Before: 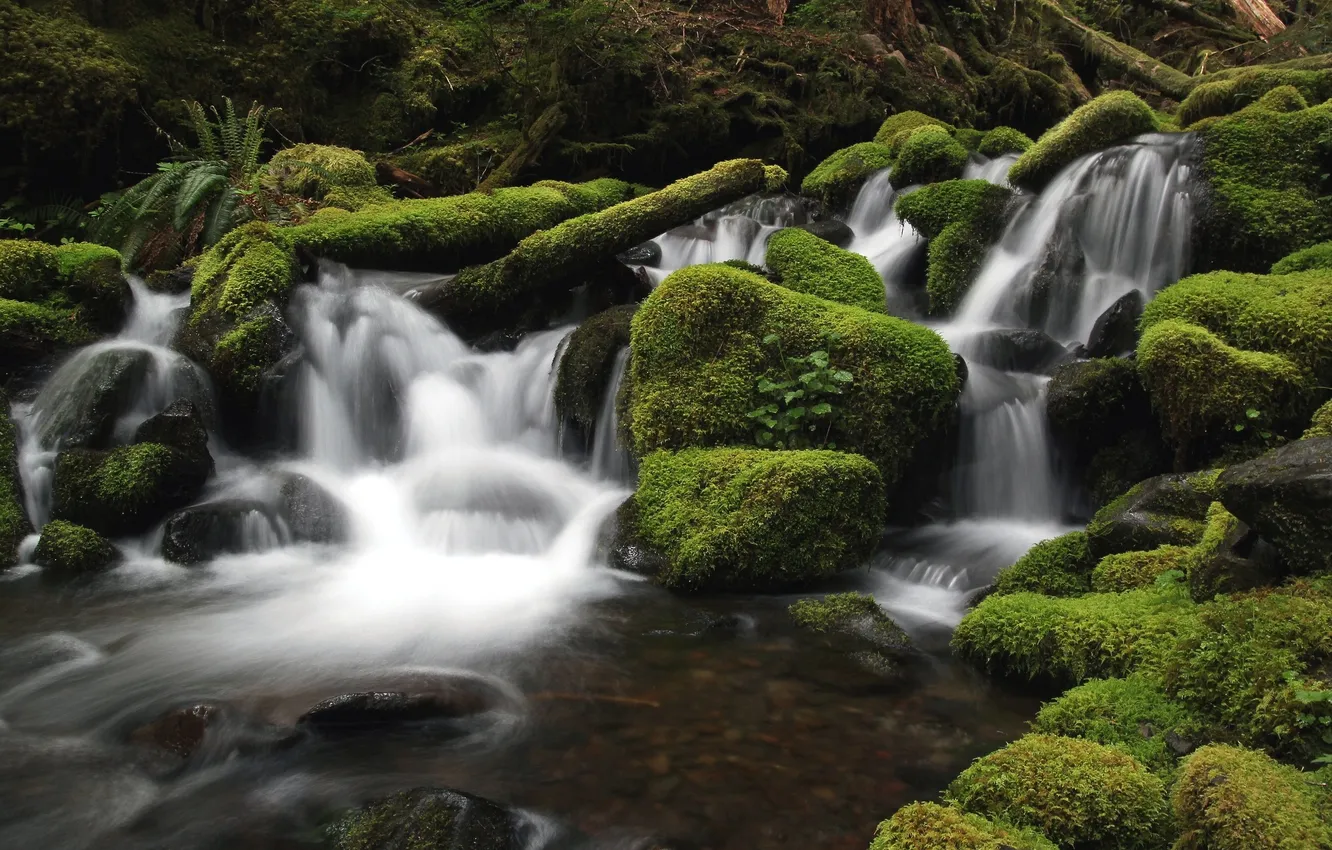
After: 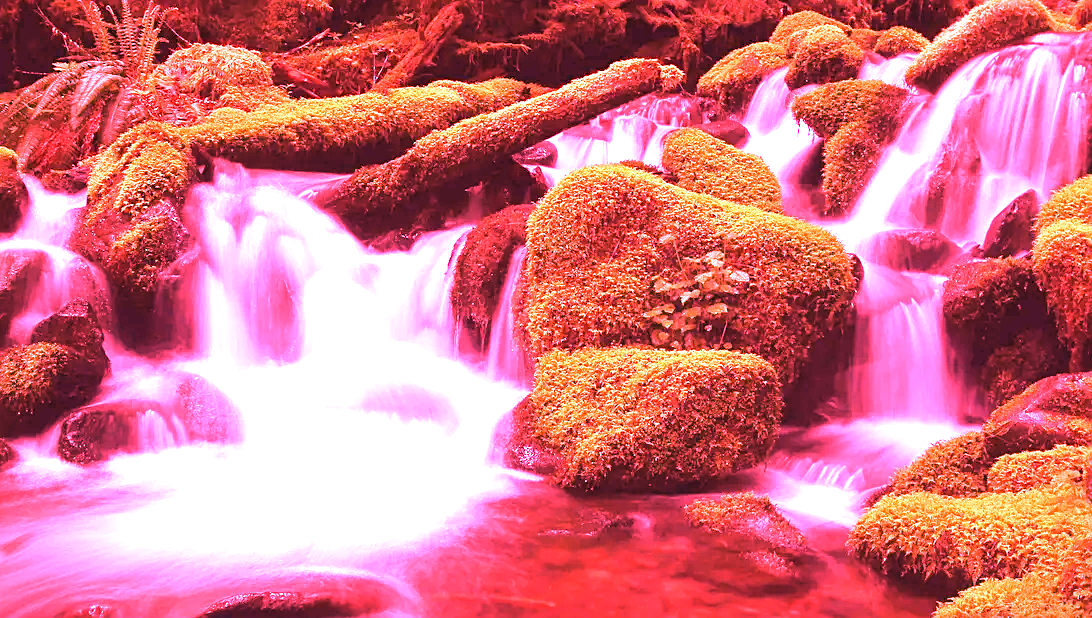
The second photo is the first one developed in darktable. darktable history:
exposure: exposure 1.15 EV, compensate highlight preservation false
crop: left 7.856%, top 11.836%, right 10.12%, bottom 15.387%
white balance: red 4.26, blue 1.802
sharpen: amount 0.2
